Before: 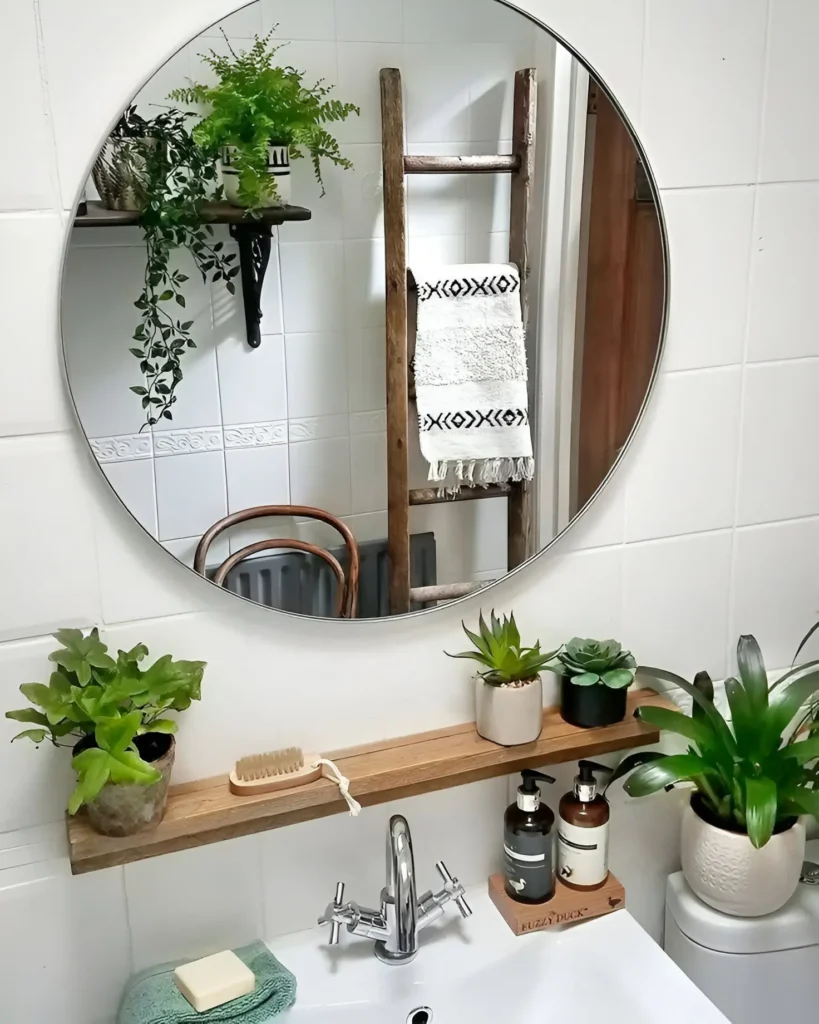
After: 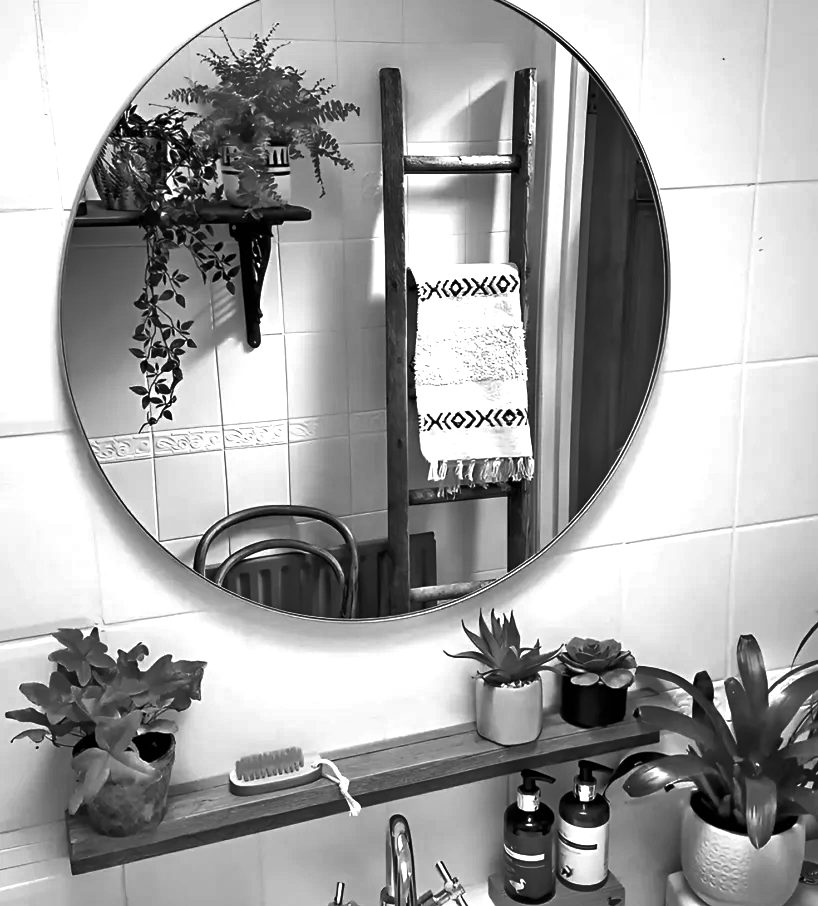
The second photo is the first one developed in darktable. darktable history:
crop and rotate: top 0%, bottom 11.49%
exposure: exposure 0.6 EV, compensate highlight preservation false
color balance: mode lift, gamma, gain (sRGB), lift [1.04, 1, 1, 0.97], gamma [1.01, 1, 1, 0.97], gain [0.96, 1, 1, 0.97]
tone equalizer: -7 EV 0.15 EV, -6 EV 0.6 EV, -5 EV 1.15 EV, -4 EV 1.33 EV, -3 EV 1.15 EV, -2 EV 0.6 EV, -1 EV 0.15 EV, mask exposure compensation -0.5 EV
white balance: red 0.931, blue 1.11
sharpen: amount 0.2
contrast brightness saturation: contrast -0.03, brightness -0.59, saturation -1
